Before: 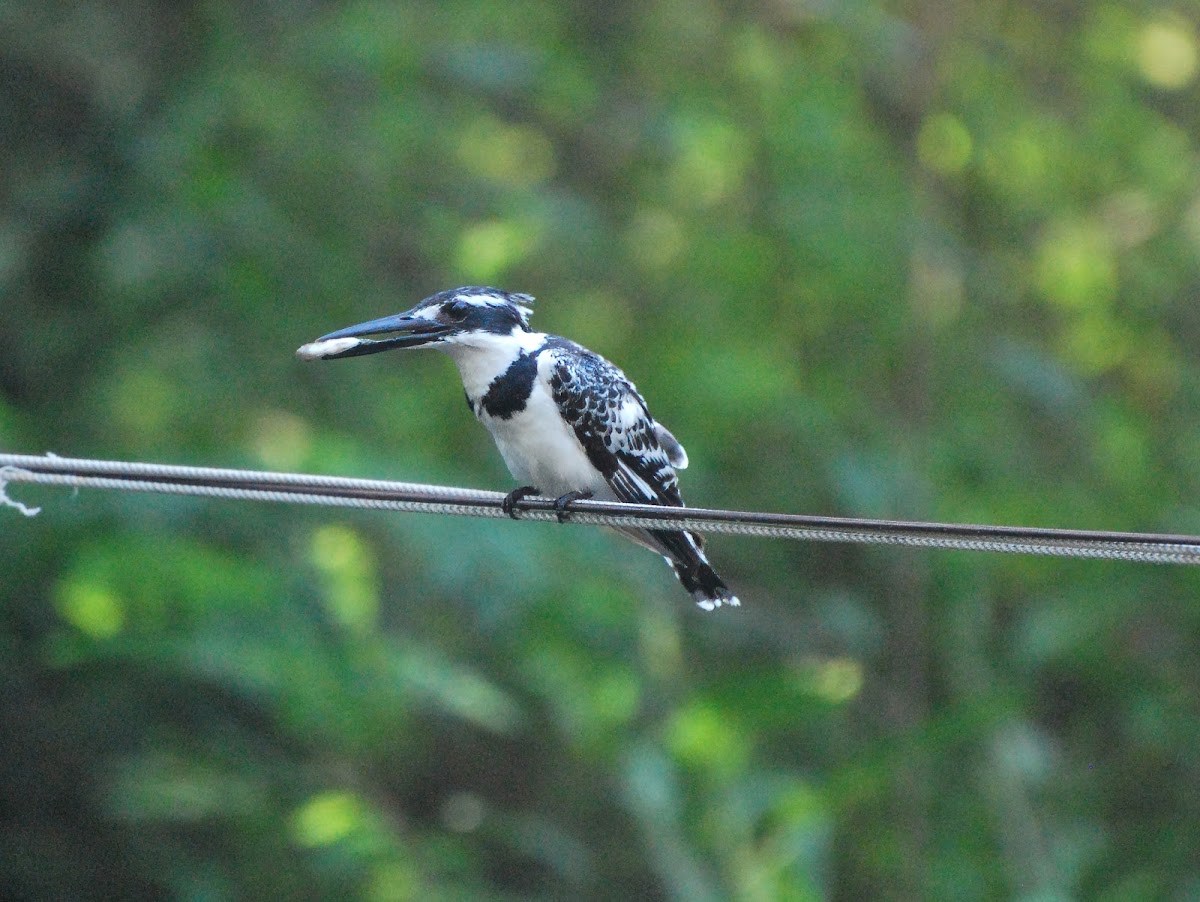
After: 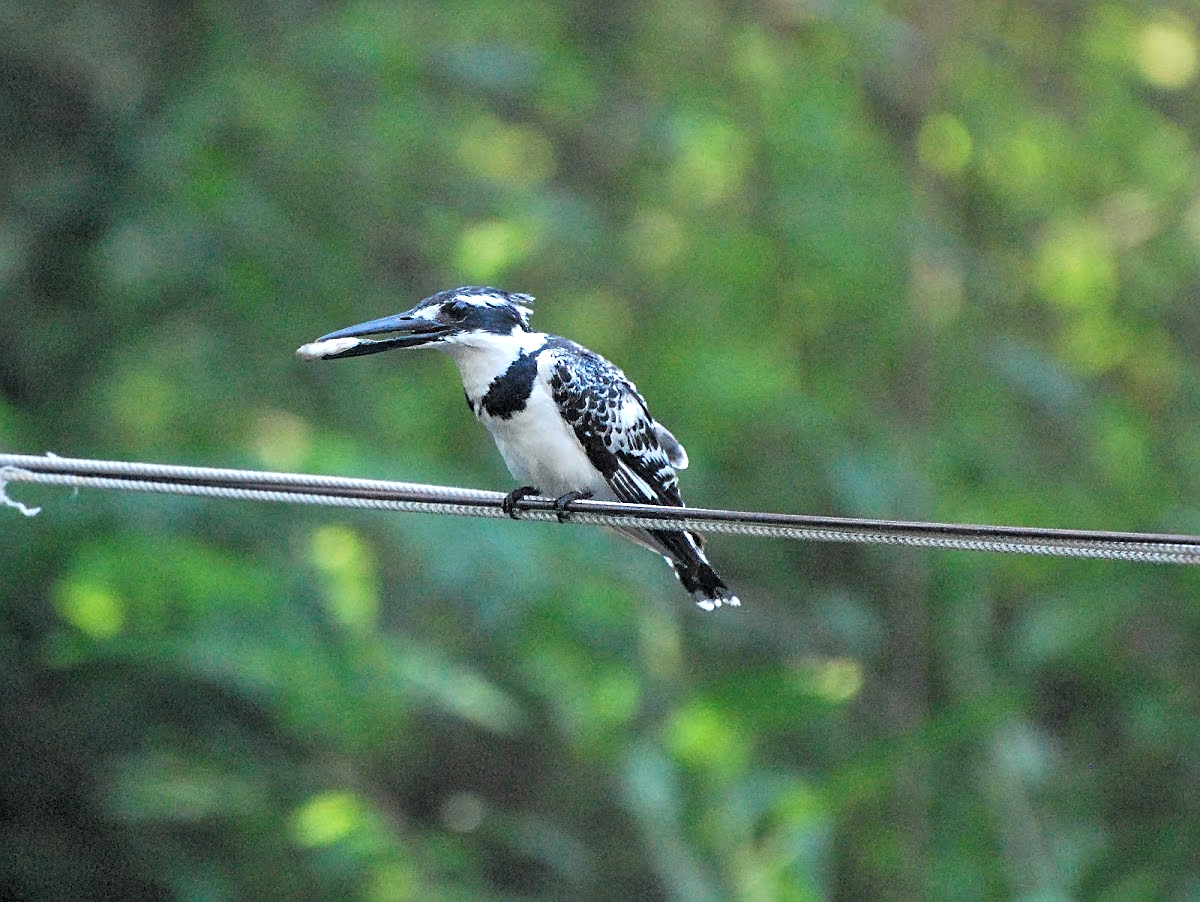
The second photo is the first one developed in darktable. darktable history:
rgb levels: levels [[0.01, 0.419, 0.839], [0, 0.5, 1], [0, 0.5, 1]]
sharpen: on, module defaults
